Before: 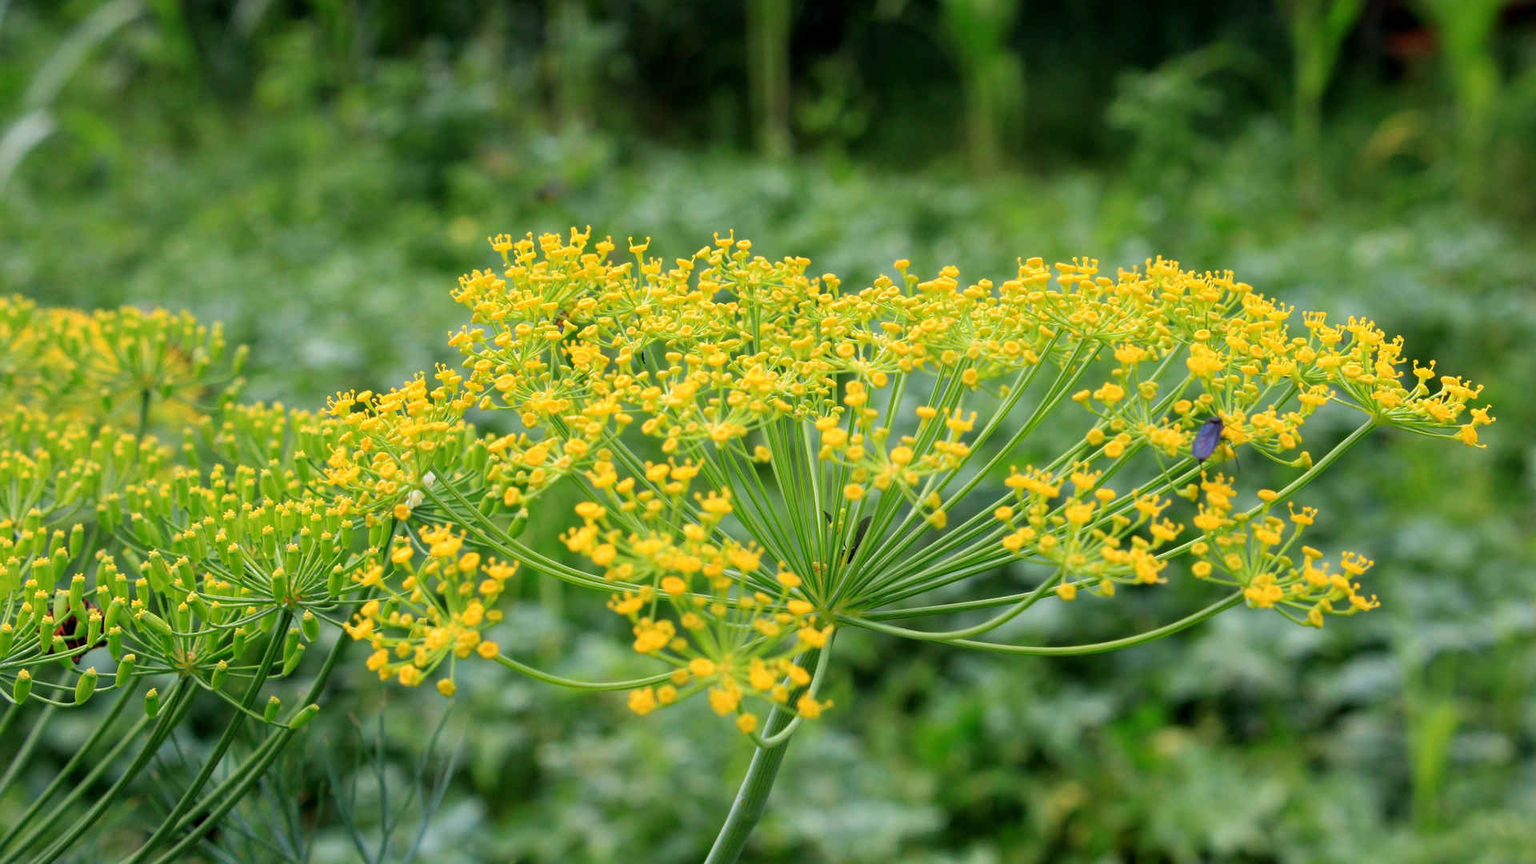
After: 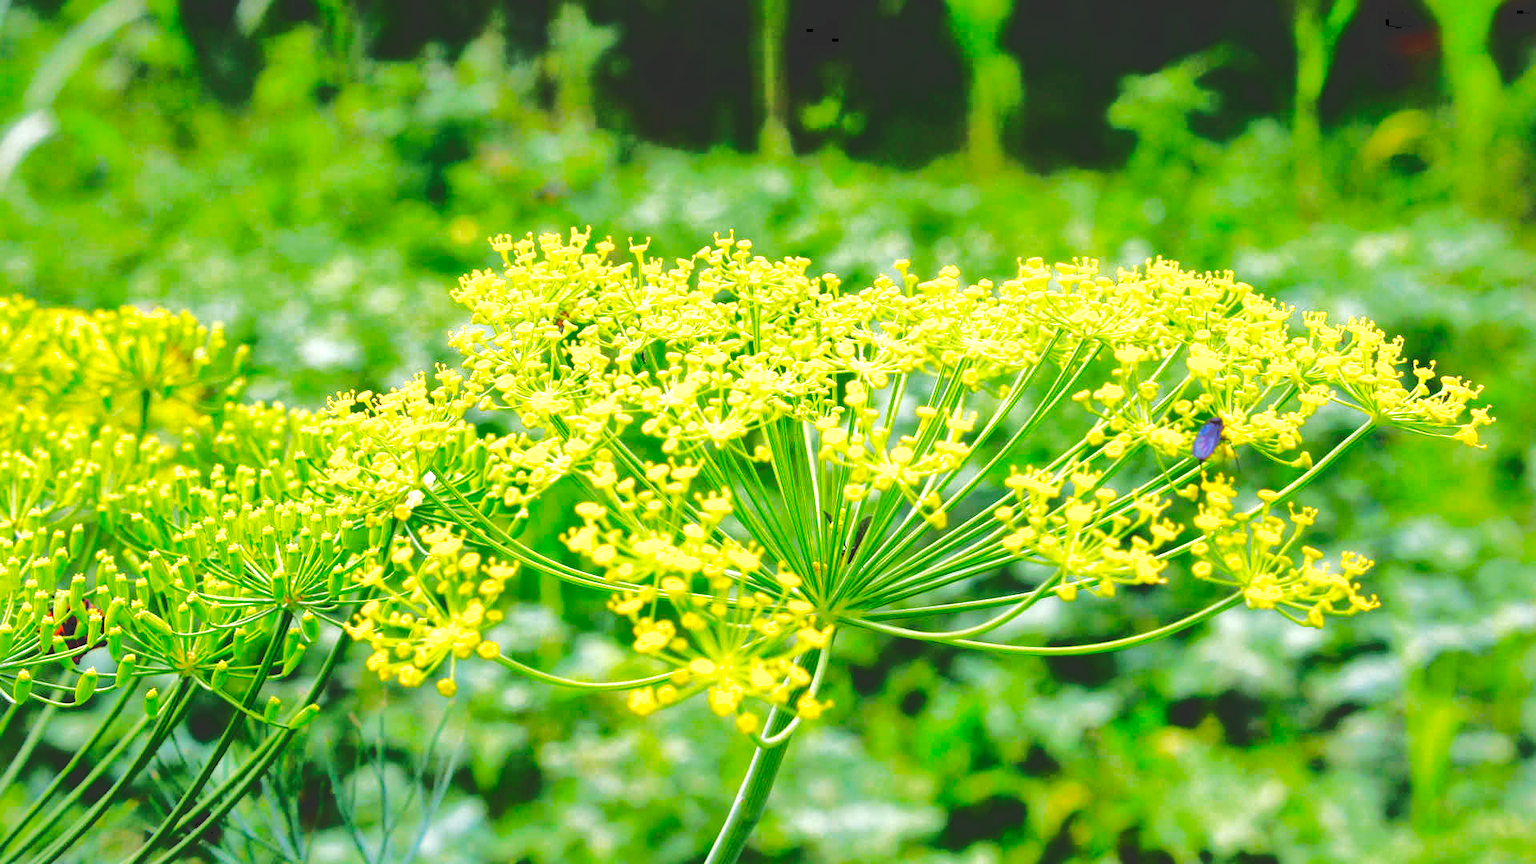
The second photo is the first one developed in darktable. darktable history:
contrast brightness saturation: contrast 0.033, brightness 0.067, saturation 0.129
color balance rgb: linear chroma grading › global chroma 10.413%, perceptual saturation grading › global saturation 0.191%, perceptual brilliance grading › highlights 17.587%, perceptual brilliance grading › mid-tones 31.825%, perceptual brilliance grading › shadows -31.622%
base curve: curves: ch0 [(0, 0) (0.028, 0.03) (0.121, 0.232) (0.46, 0.748) (0.859, 0.968) (1, 1)], preserve colors none
color correction: highlights b* 0.03, saturation 0.983
tone equalizer: -8 EV -0.423 EV, -7 EV -0.406 EV, -6 EV -0.306 EV, -5 EV -0.25 EV, -3 EV 0.234 EV, -2 EV 0.316 EV, -1 EV 0.367 EV, +0 EV 0.414 EV
shadows and highlights: shadows 39.33, highlights -59.92
tone curve: curves: ch0 [(0, 0) (0.003, 0.145) (0.011, 0.148) (0.025, 0.15) (0.044, 0.159) (0.069, 0.16) (0.1, 0.164) (0.136, 0.182) (0.177, 0.213) (0.224, 0.247) (0.277, 0.298) (0.335, 0.37) (0.399, 0.456) (0.468, 0.552) (0.543, 0.641) (0.623, 0.713) (0.709, 0.768) (0.801, 0.825) (0.898, 0.868) (1, 1)], color space Lab, independent channels, preserve colors none
